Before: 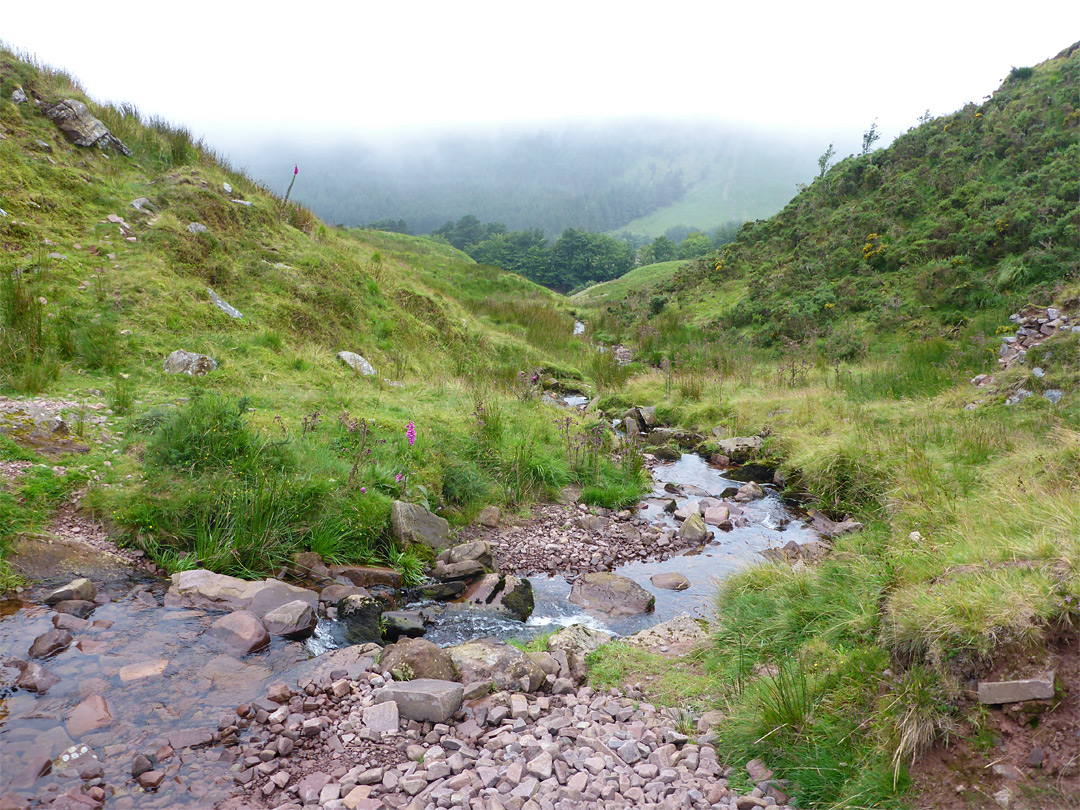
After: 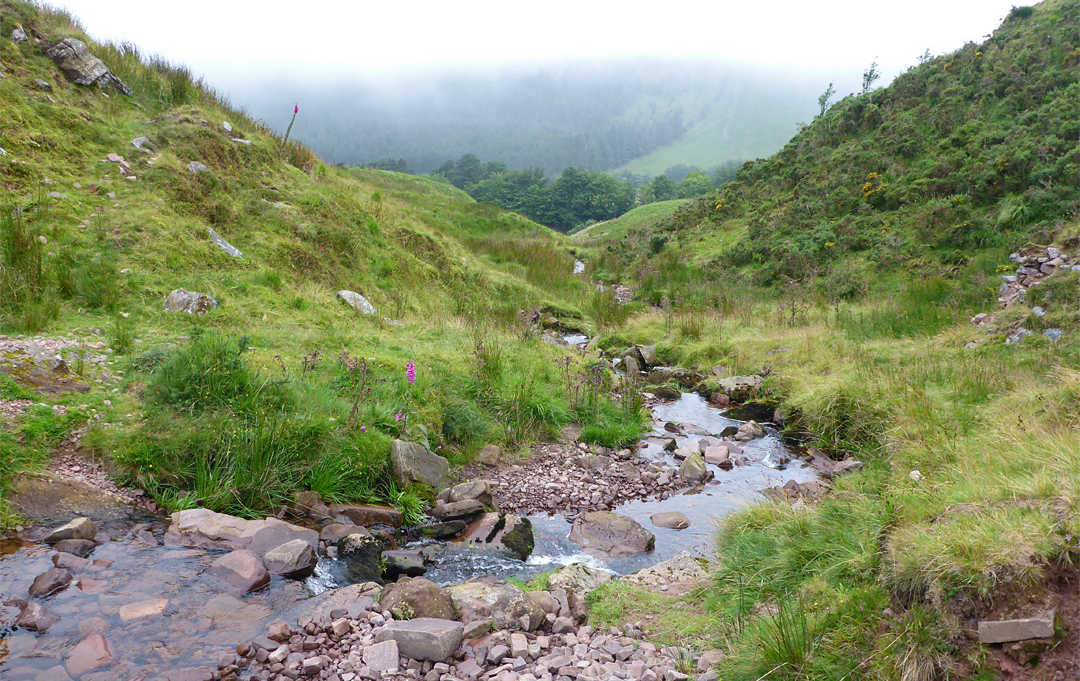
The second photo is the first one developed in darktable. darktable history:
crop: top 7.607%, bottom 8.303%
